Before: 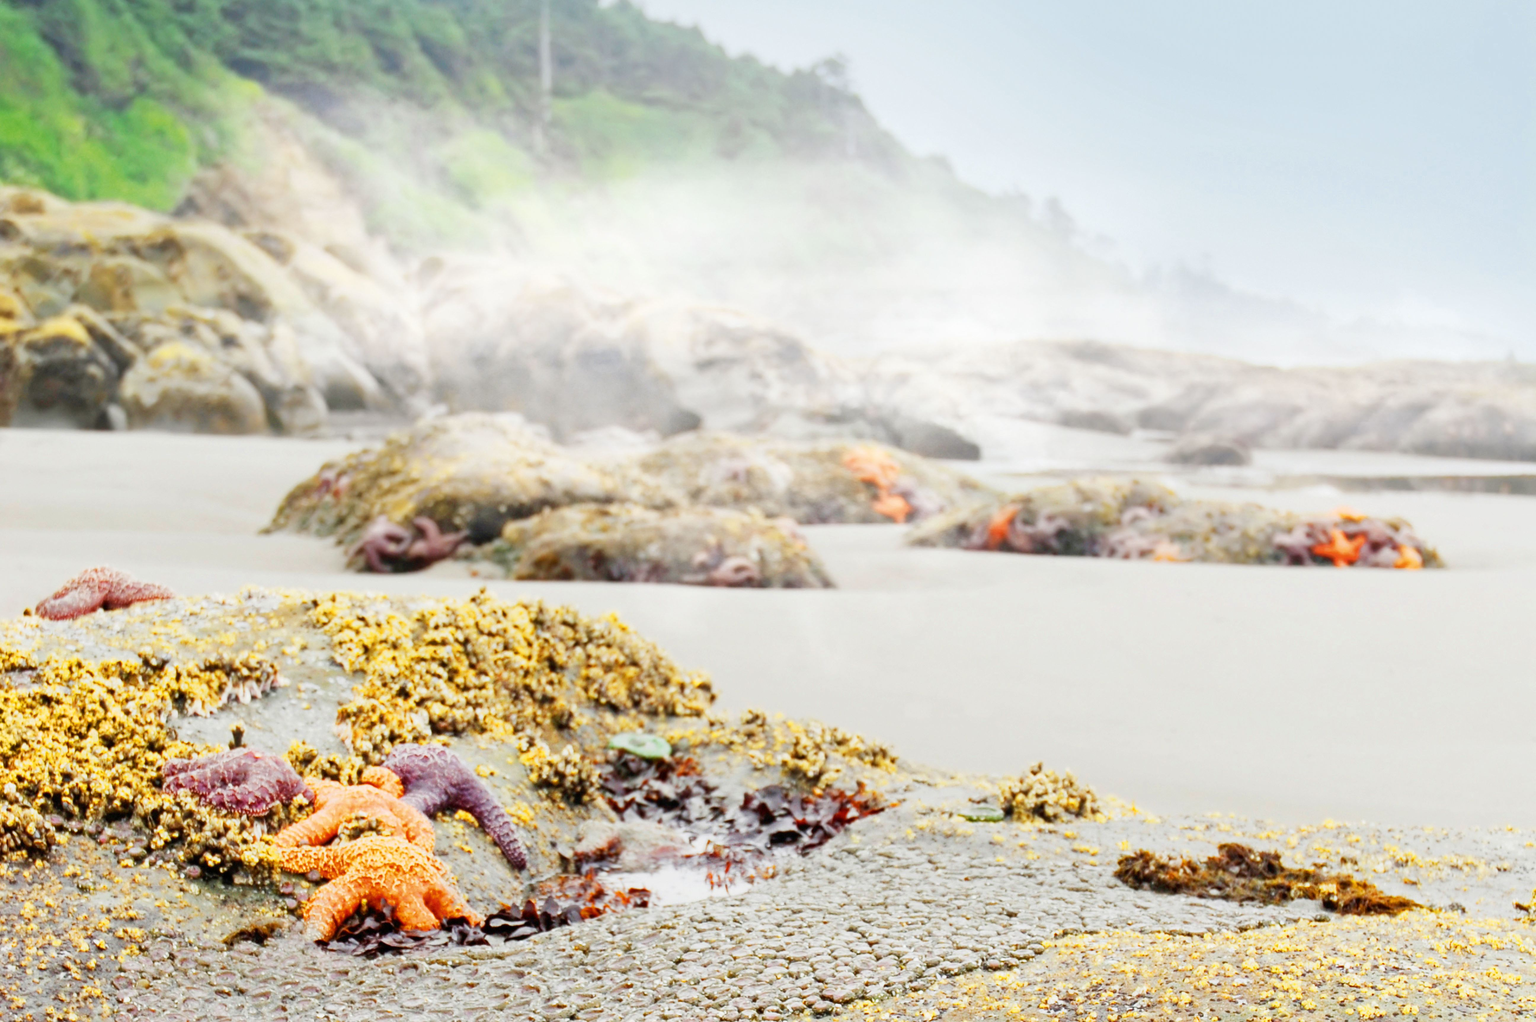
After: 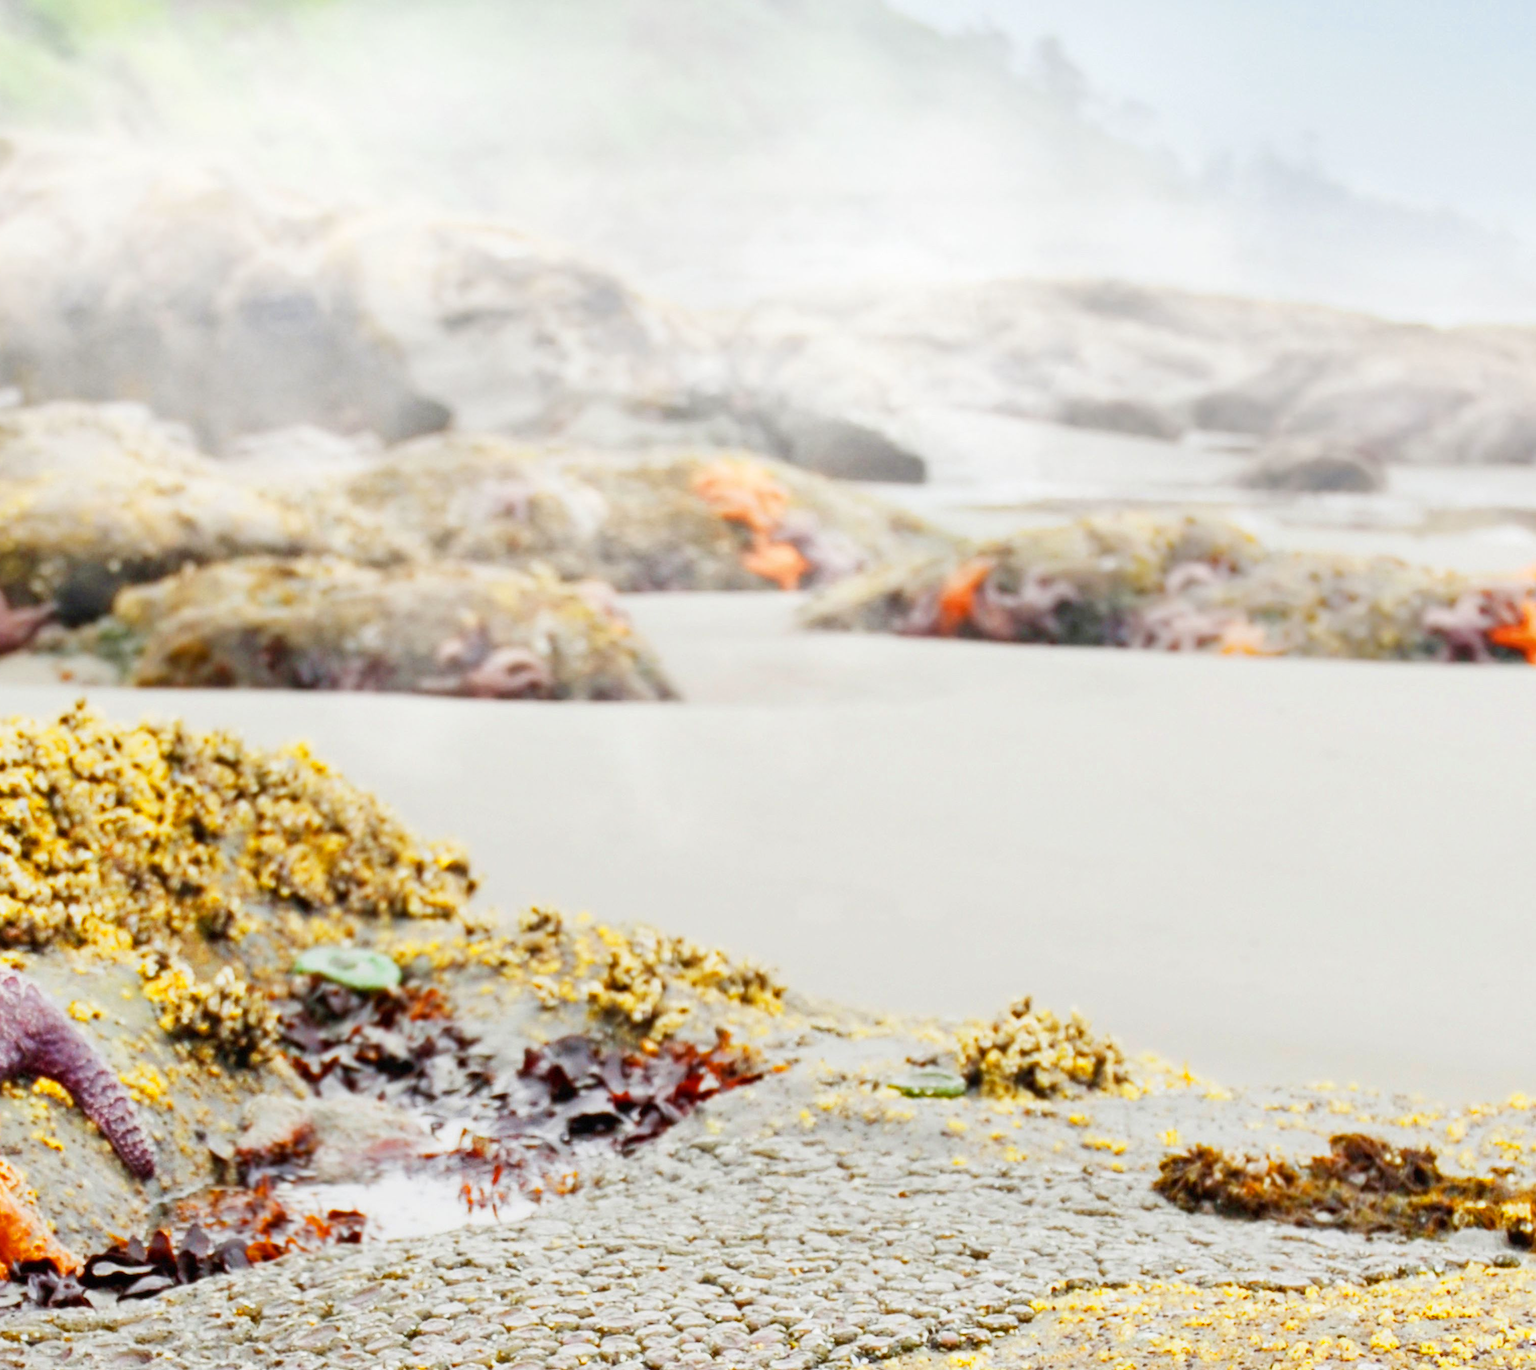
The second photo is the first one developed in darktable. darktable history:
color balance rgb: power › hue 311.17°, perceptual saturation grading › global saturation 9.879%
crop and rotate: left 28.371%, top 17.24%, right 12.768%, bottom 3.78%
